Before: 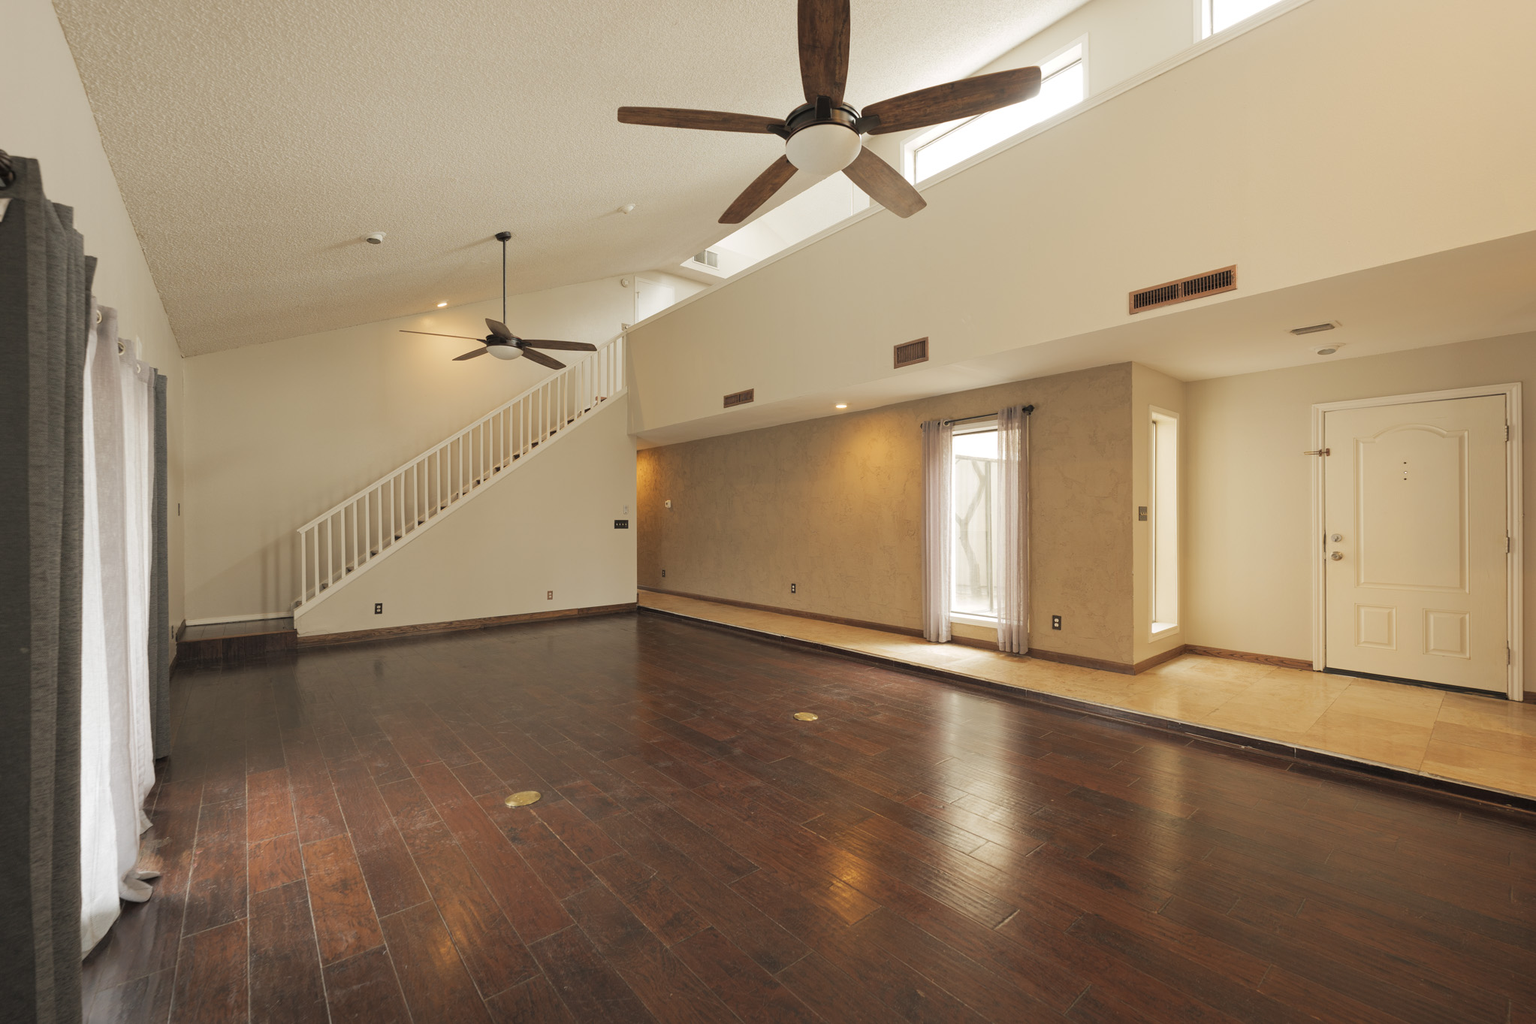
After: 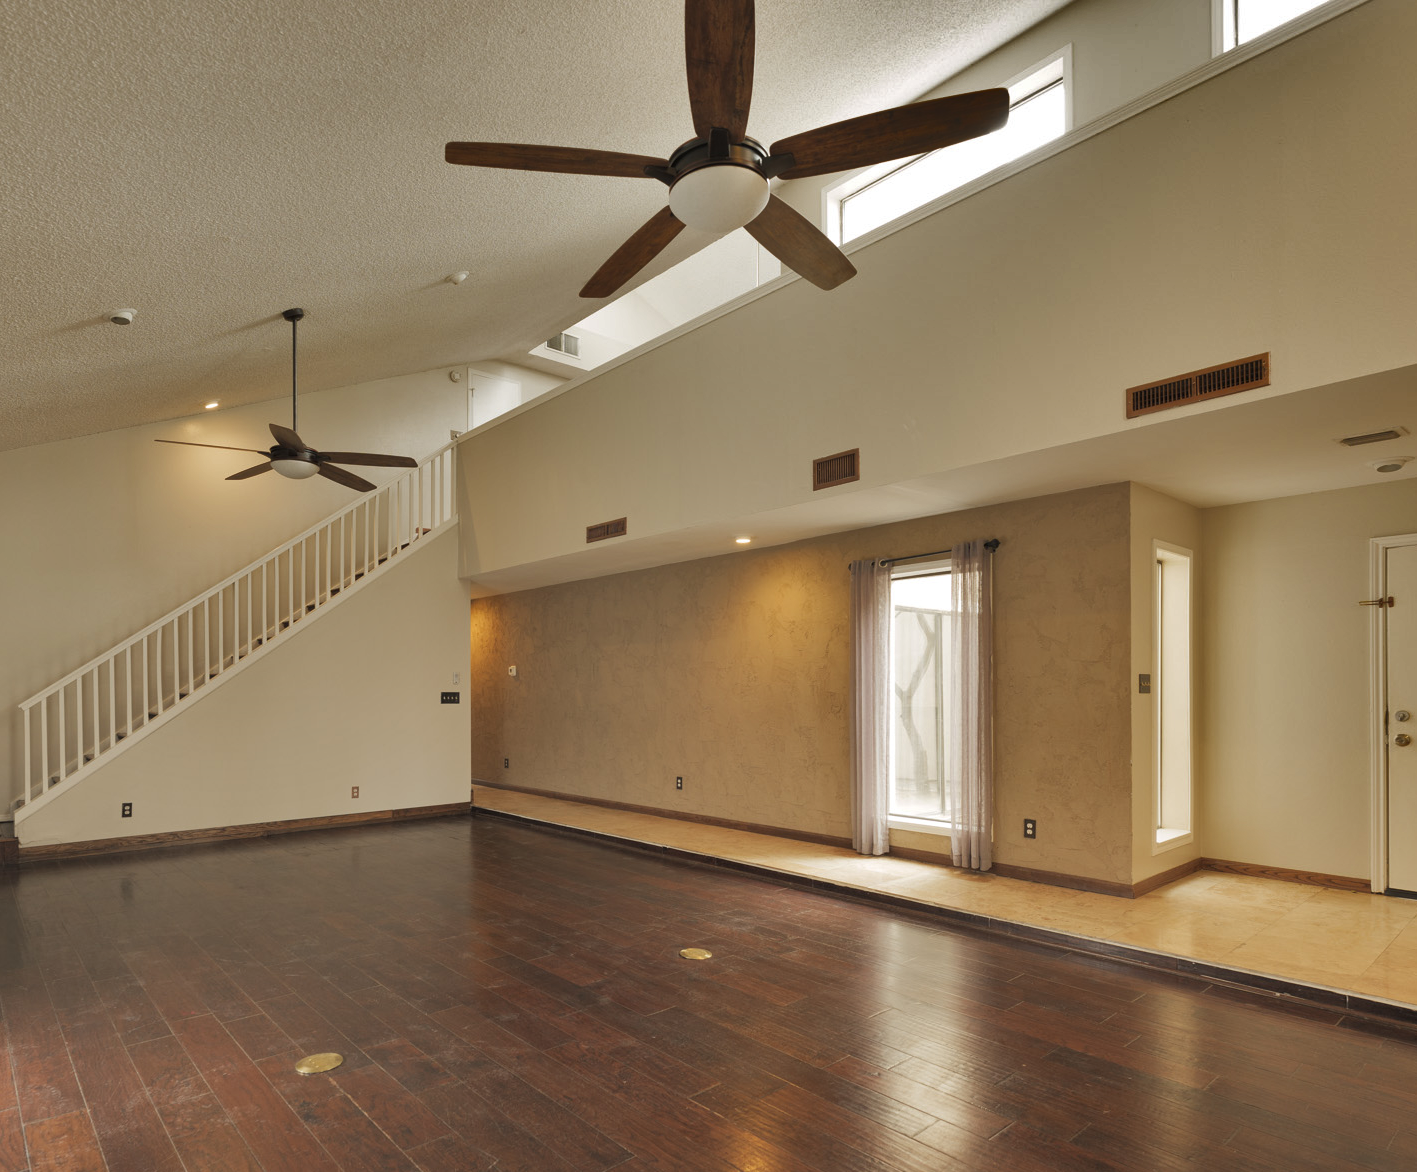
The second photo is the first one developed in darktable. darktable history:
shadows and highlights: shadows 20.91, highlights -82.73, soften with gaussian
crop: left 18.479%, right 12.2%, bottom 13.971%
